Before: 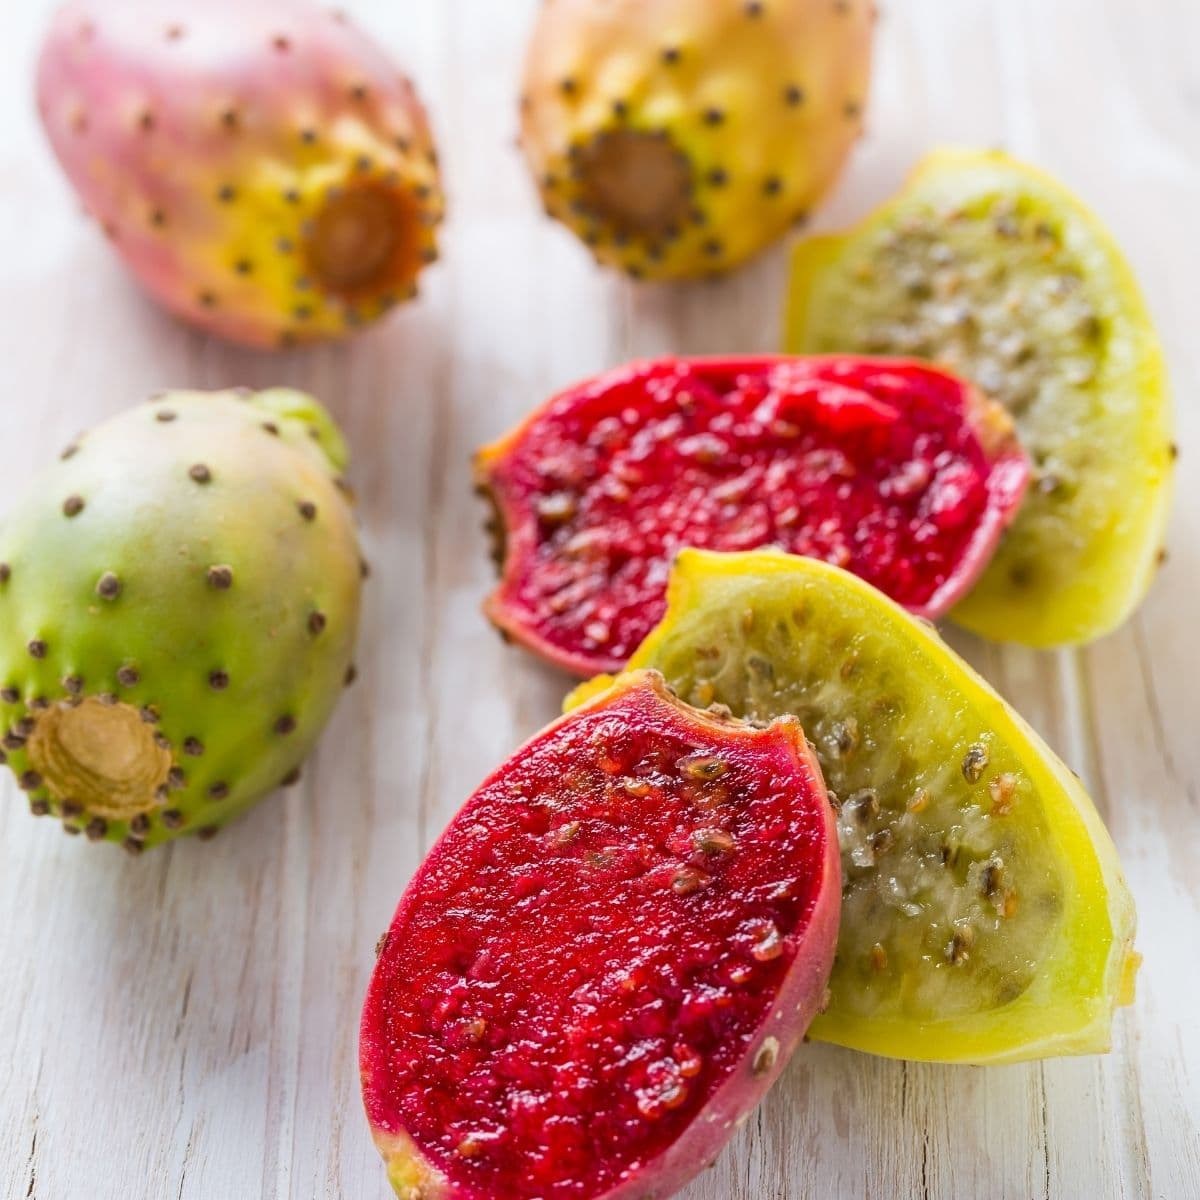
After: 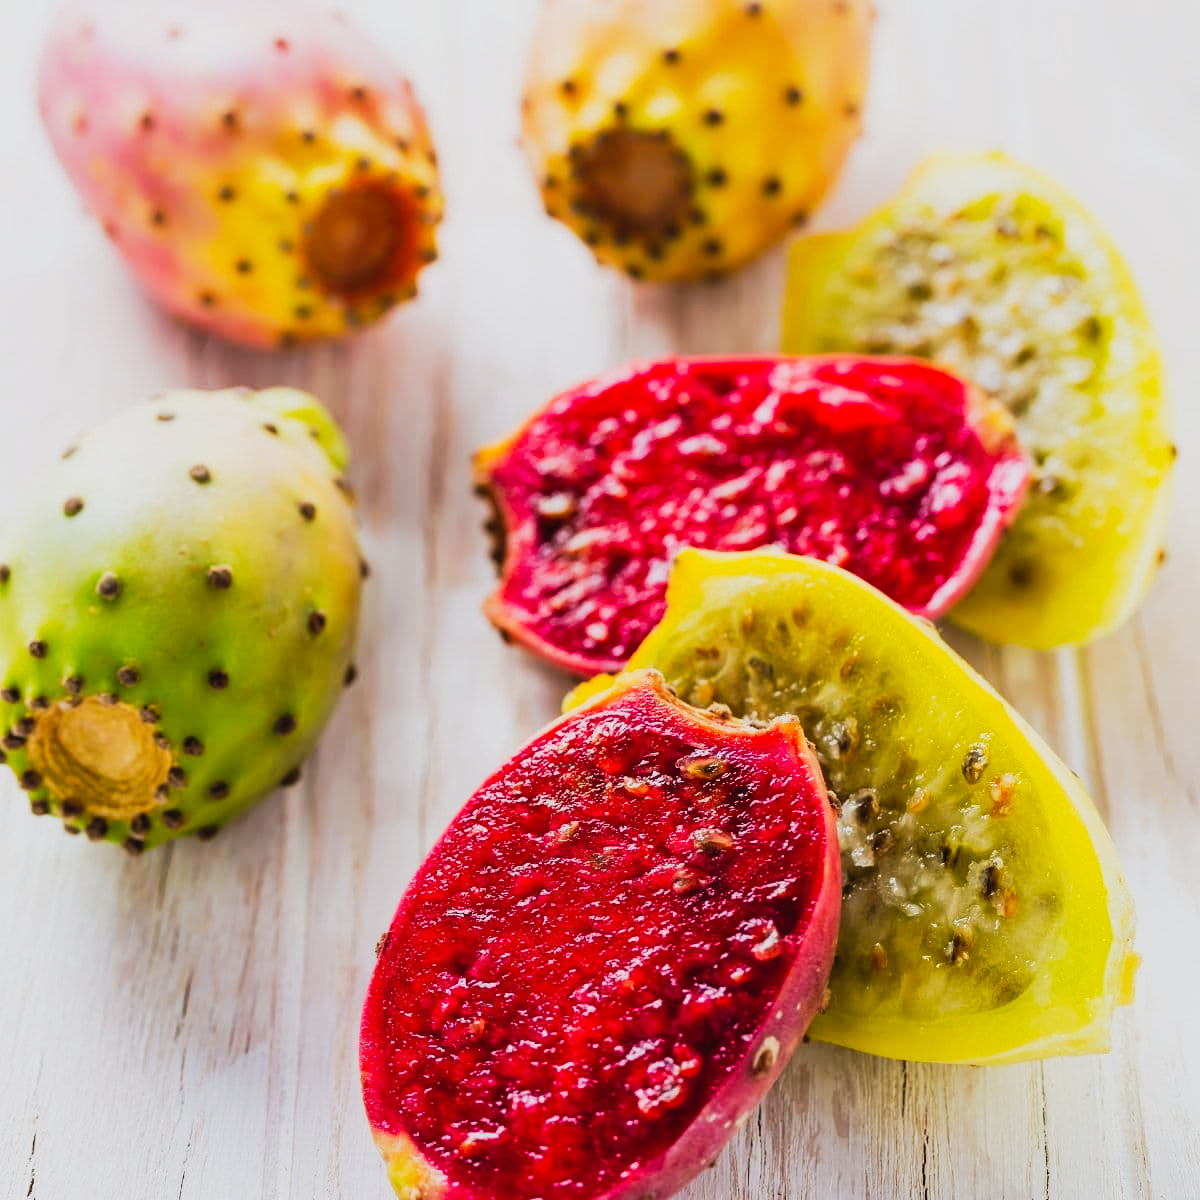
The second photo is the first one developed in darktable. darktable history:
tone curve: curves: ch0 [(0, 0.023) (0.132, 0.075) (0.251, 0.186) (0.463, 0.461) (0.662, 0.757) (0.854, 0.909) (1, 0.973)]; ch1 [(0, 0) (0.447, 0.411) (0.483, 0.469) (0.498, 0.496) (0.518, 0.514) (0.561, 0.579) (0.604, 0.645) (0.669, 0.73) (0.819, 0.93) (1, 1)]; ch2 [(0, 0) (0.307, 0.315) (0.425, 0.438) (0.483, 0.477) (0.503, 0.503) (0.526, 0.534) (0.567, 0.569) (0.617, 0.674) (0.703, 0.797) (0.985, 0.966)], preserve colors none
filmic rgb: black relative exposure -7.65 EV, white relative exposure 4.56 EV, hardness 3.61, contrast 1.055
